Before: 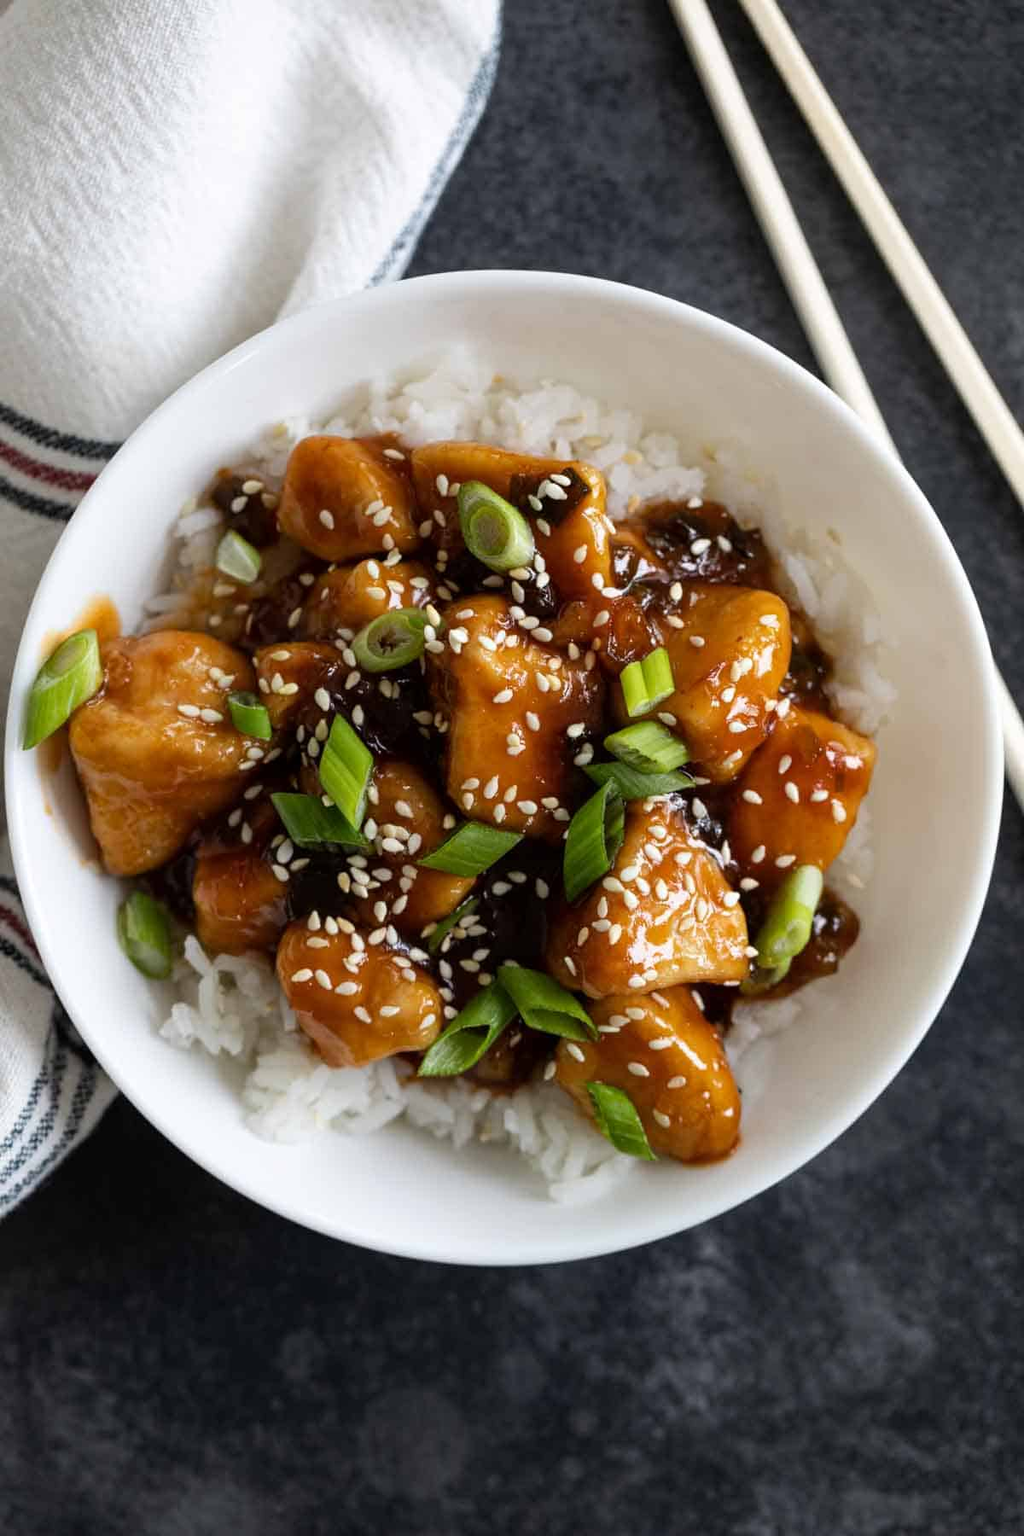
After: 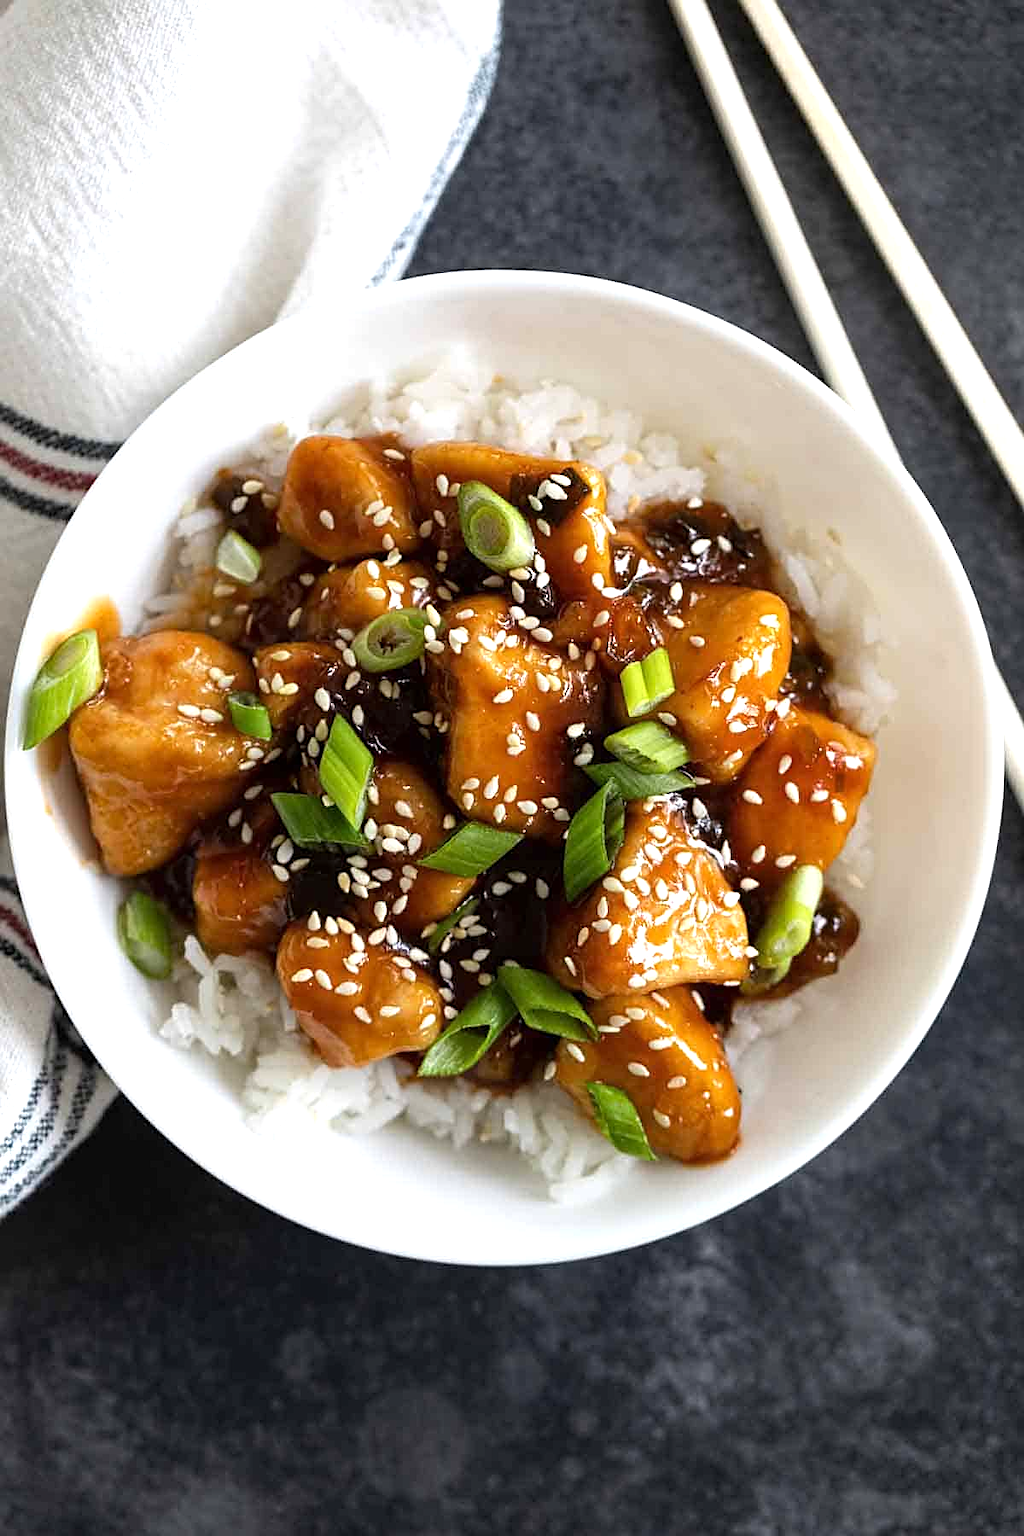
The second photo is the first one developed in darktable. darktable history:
sharpen: on, module defaults
exposure: exposure 0.548 EV, compensate highlight preservation false
